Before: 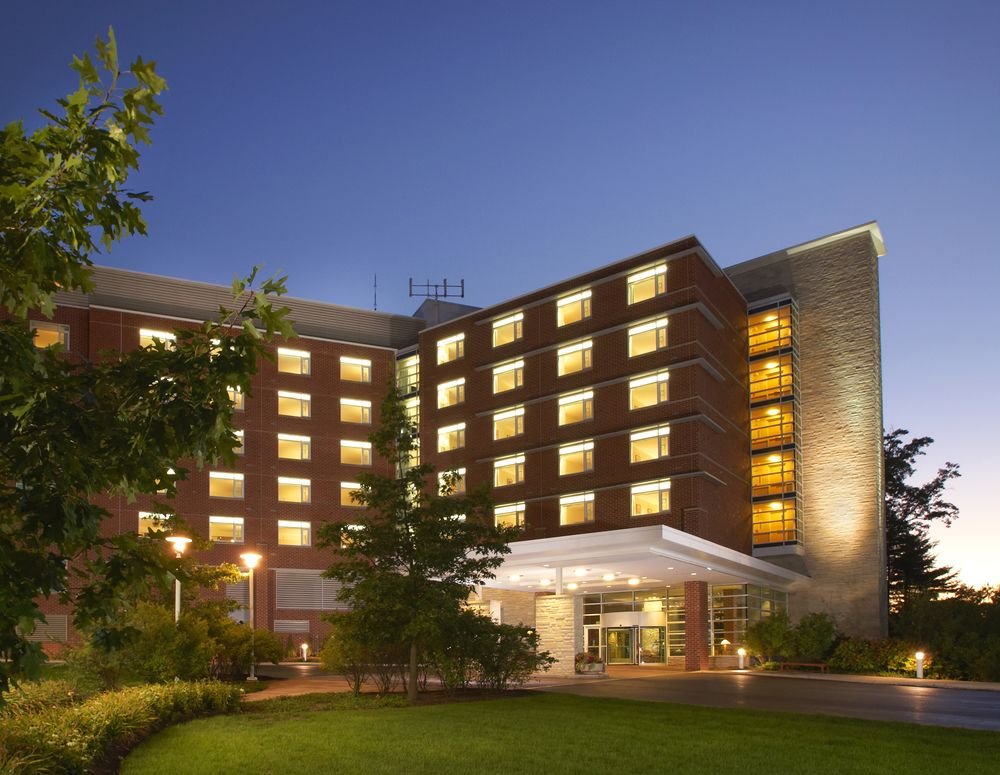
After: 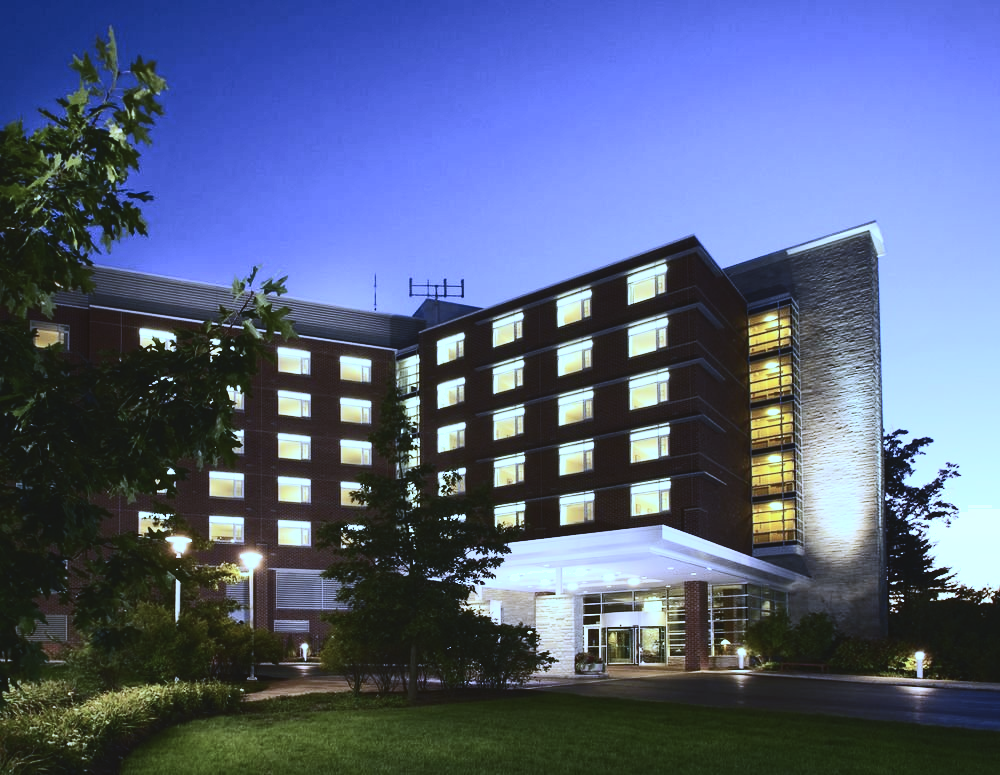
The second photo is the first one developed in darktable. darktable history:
exposure: black level correction -0.028, compensate highlight preservation false
contrast brightness saturation: contrast 0.5, saturation -0.1
shadows and highlights: shadows 10, white point adjustment 1, highlights -40
white balance: red 0.766, blue 1.537
